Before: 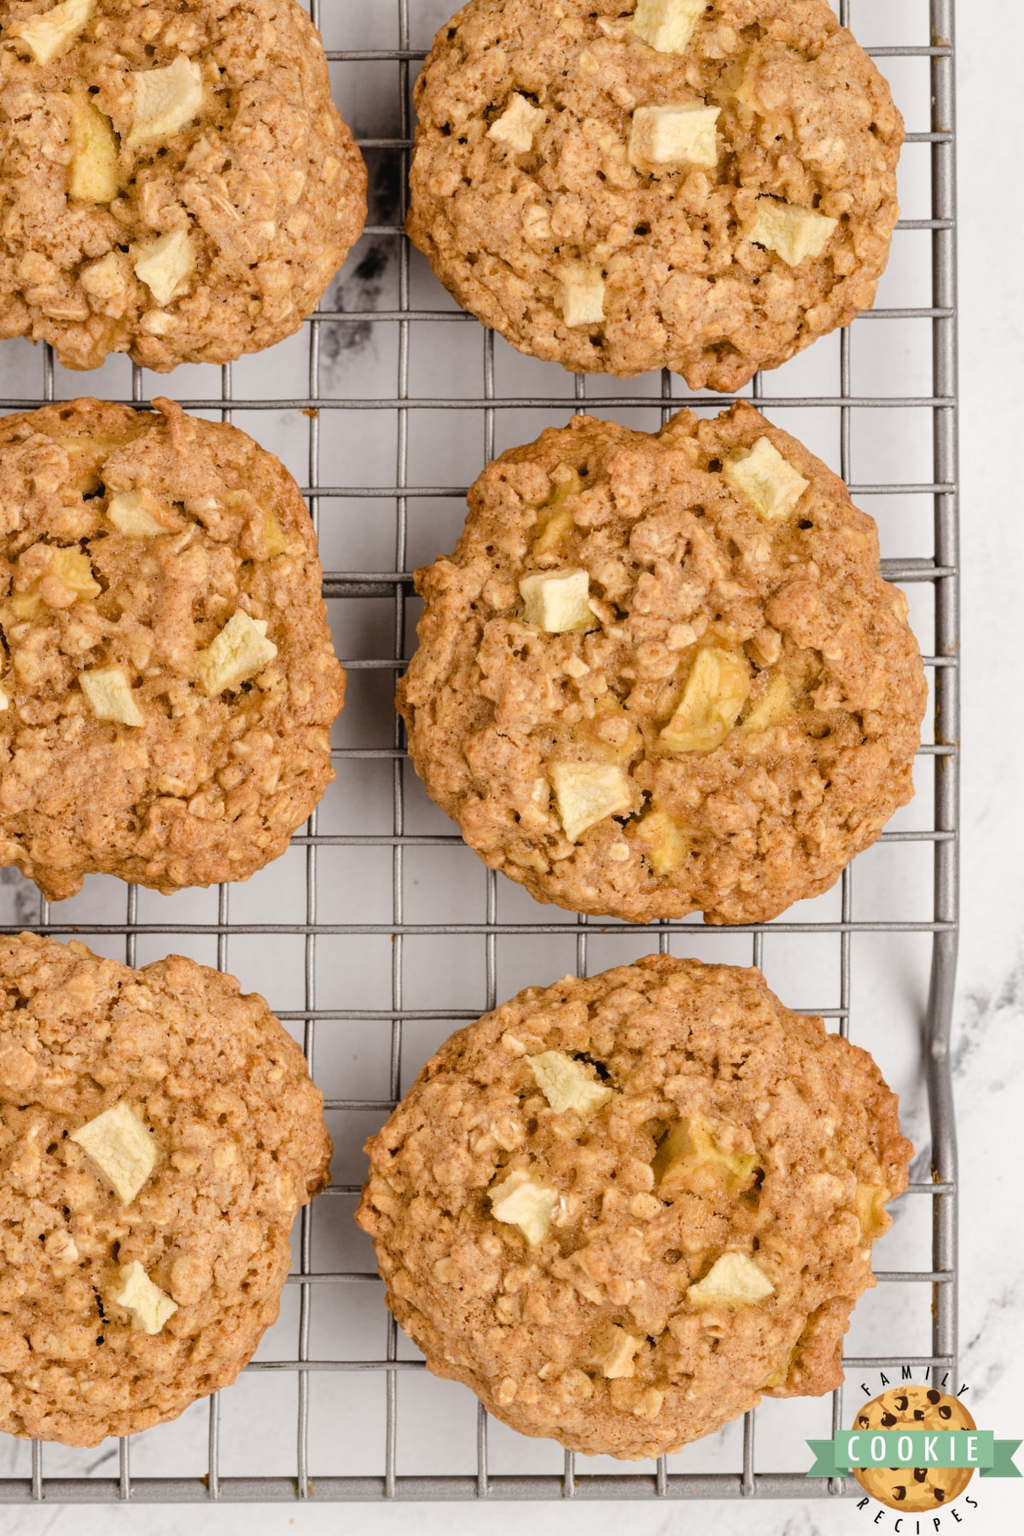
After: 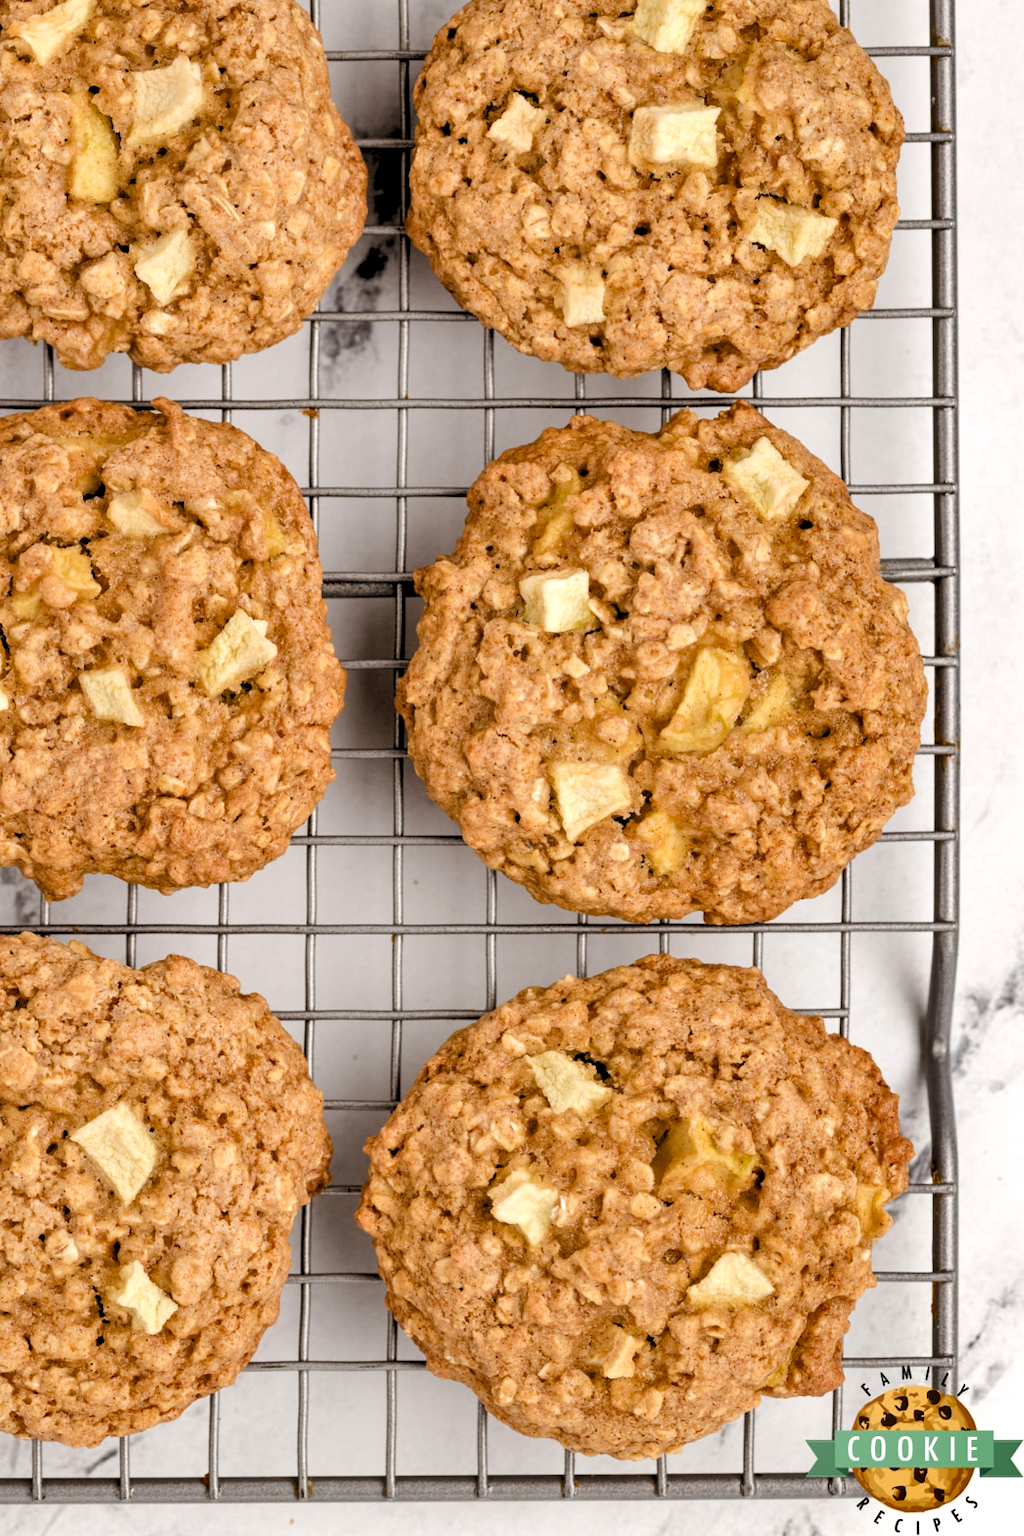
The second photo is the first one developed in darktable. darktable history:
rgb levels: levels [[0.013, 0.434, 0.89], [0, 0.5, 1], [0, 0.5, 1]]
shadows and highlights: low approximation 0.01, soften with gaussian
local contrast: highlights 100%, shadows 100%, detail 120%, midtone range 0.2
